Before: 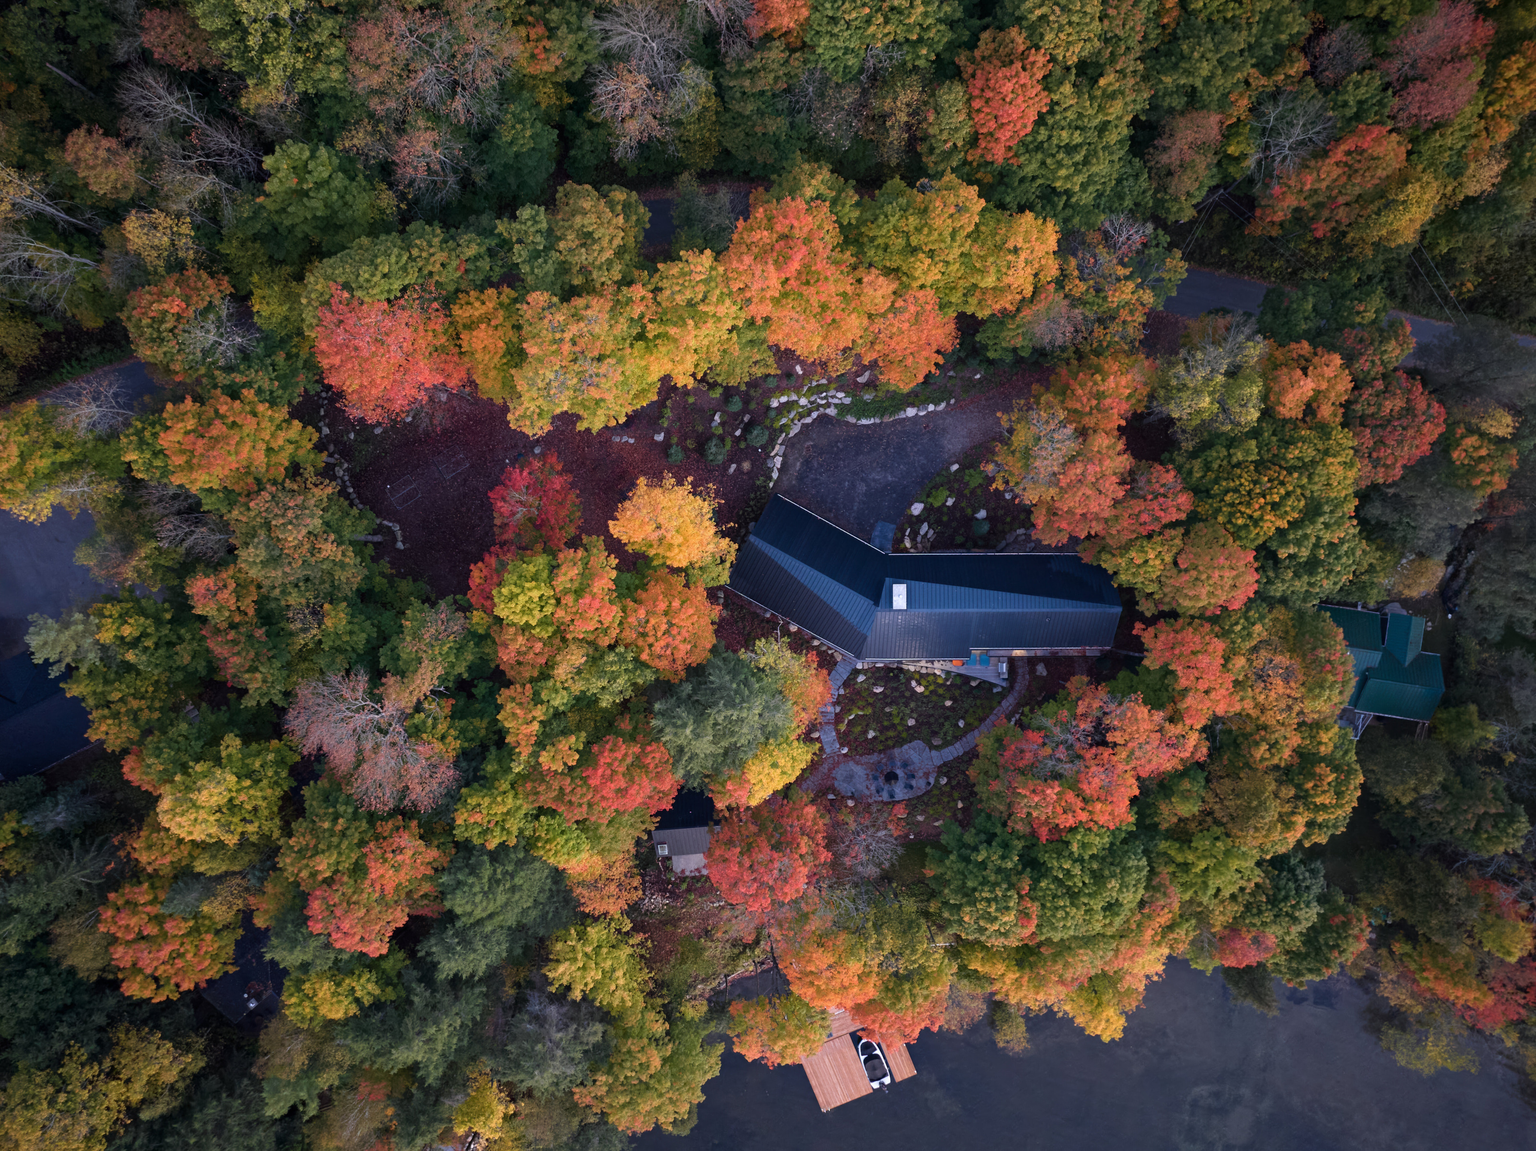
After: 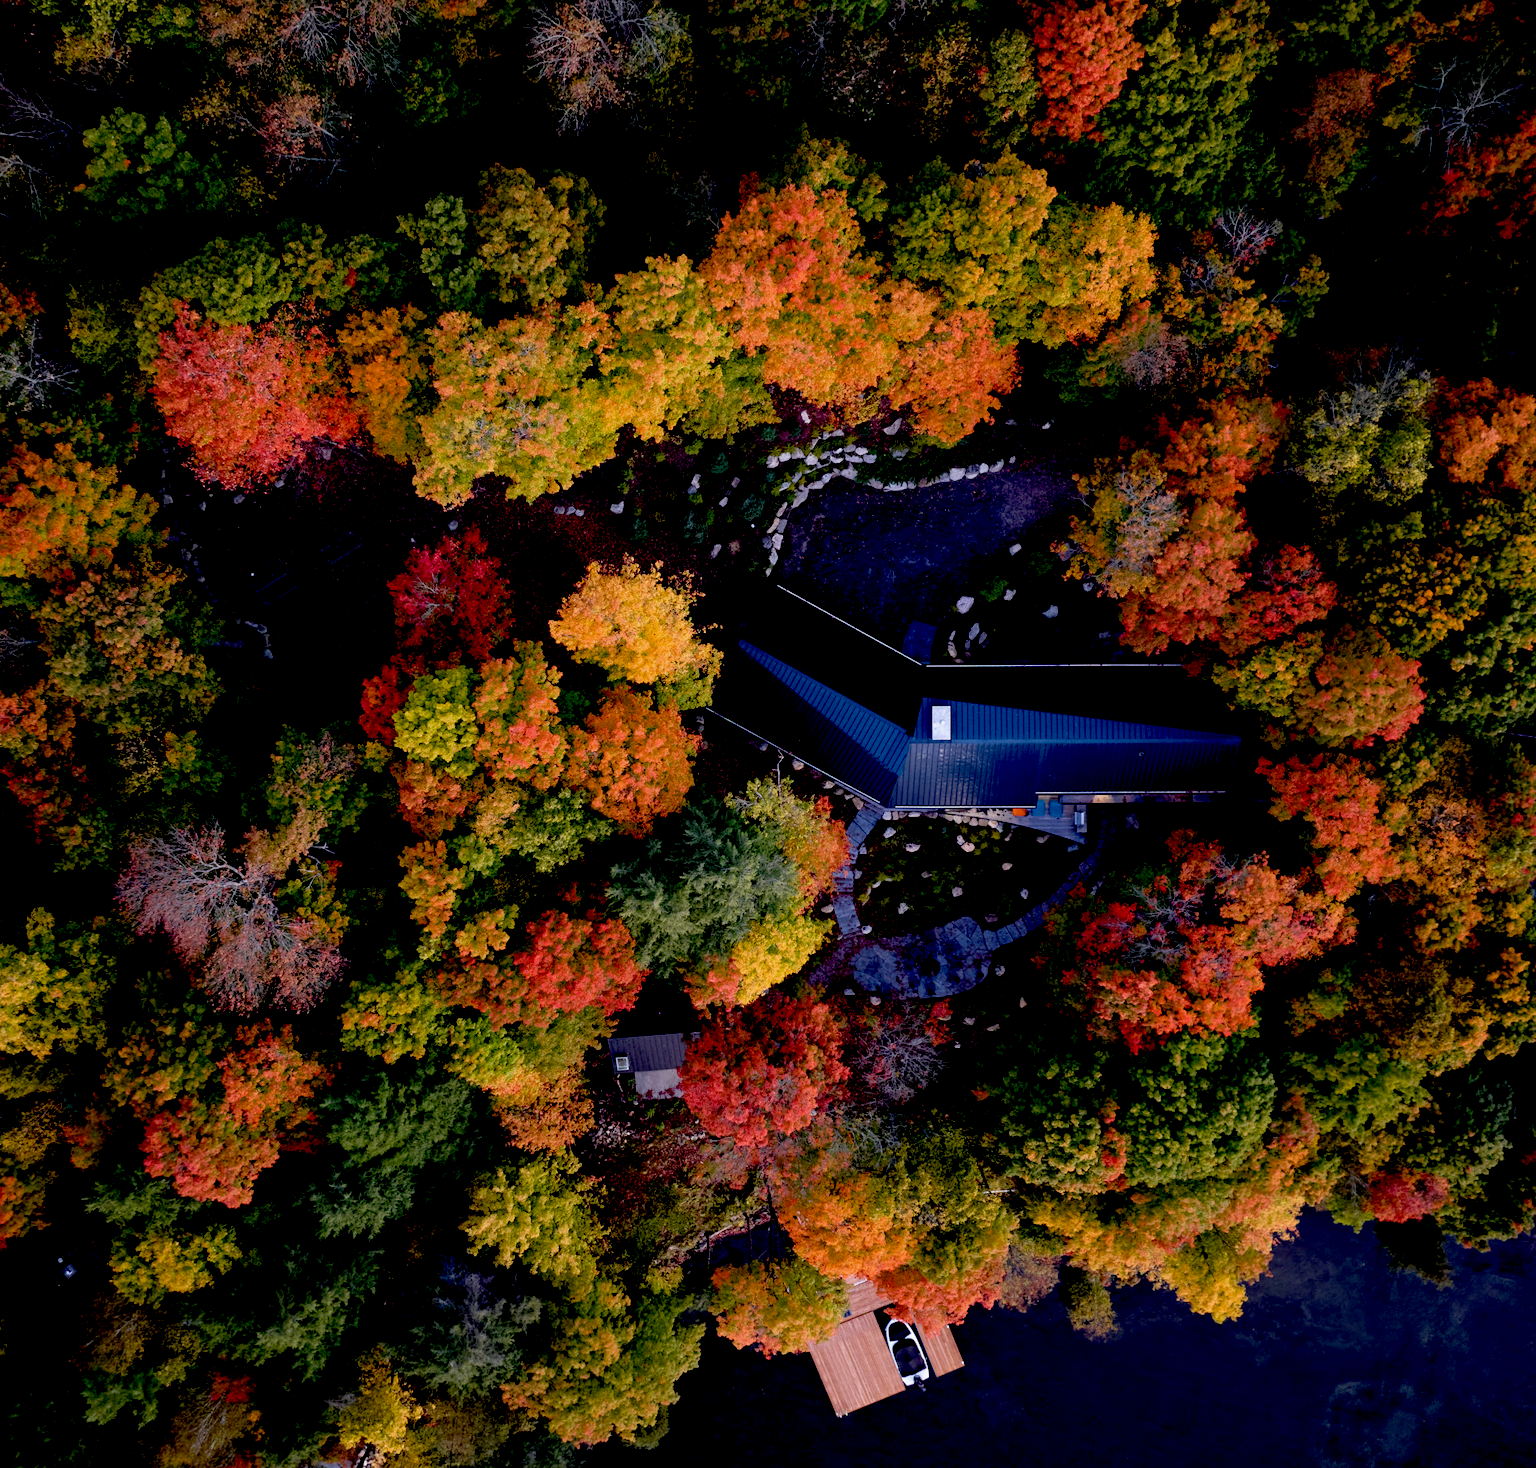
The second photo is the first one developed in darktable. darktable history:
crop and rotate: left 13.15%, top 5.251%, right 12.609%
exposure: black level correction 0.056, exposure -0.039 EV, compensate highlight preservation false
